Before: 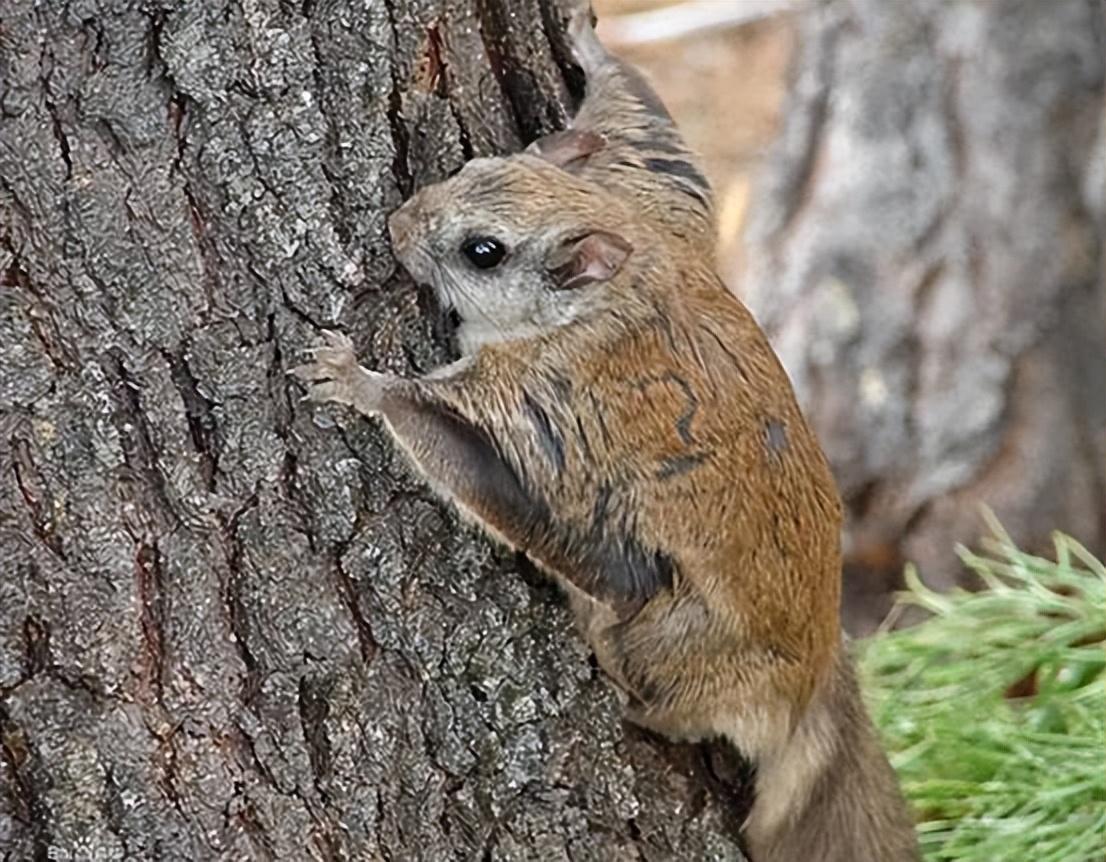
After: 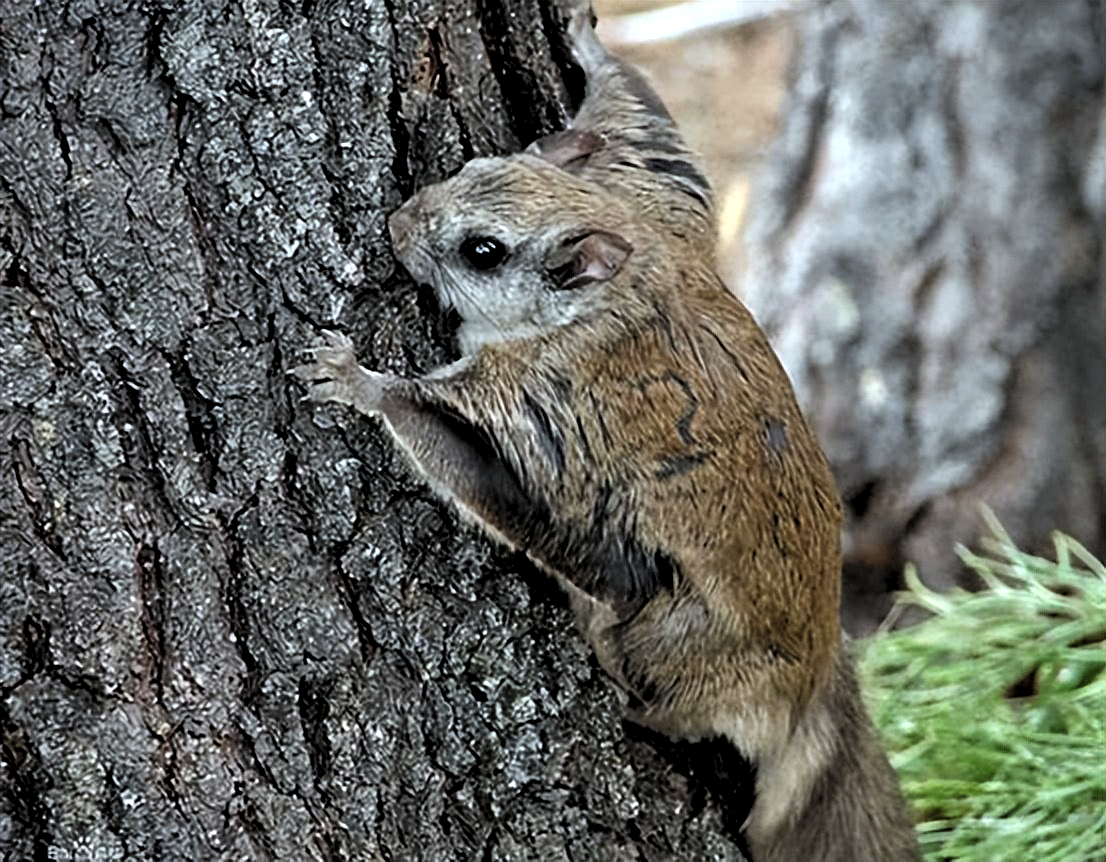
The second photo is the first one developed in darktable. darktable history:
levels: levels [0.182, 0.542, 0.902]
white balance: red 0.925, blue 1.046
